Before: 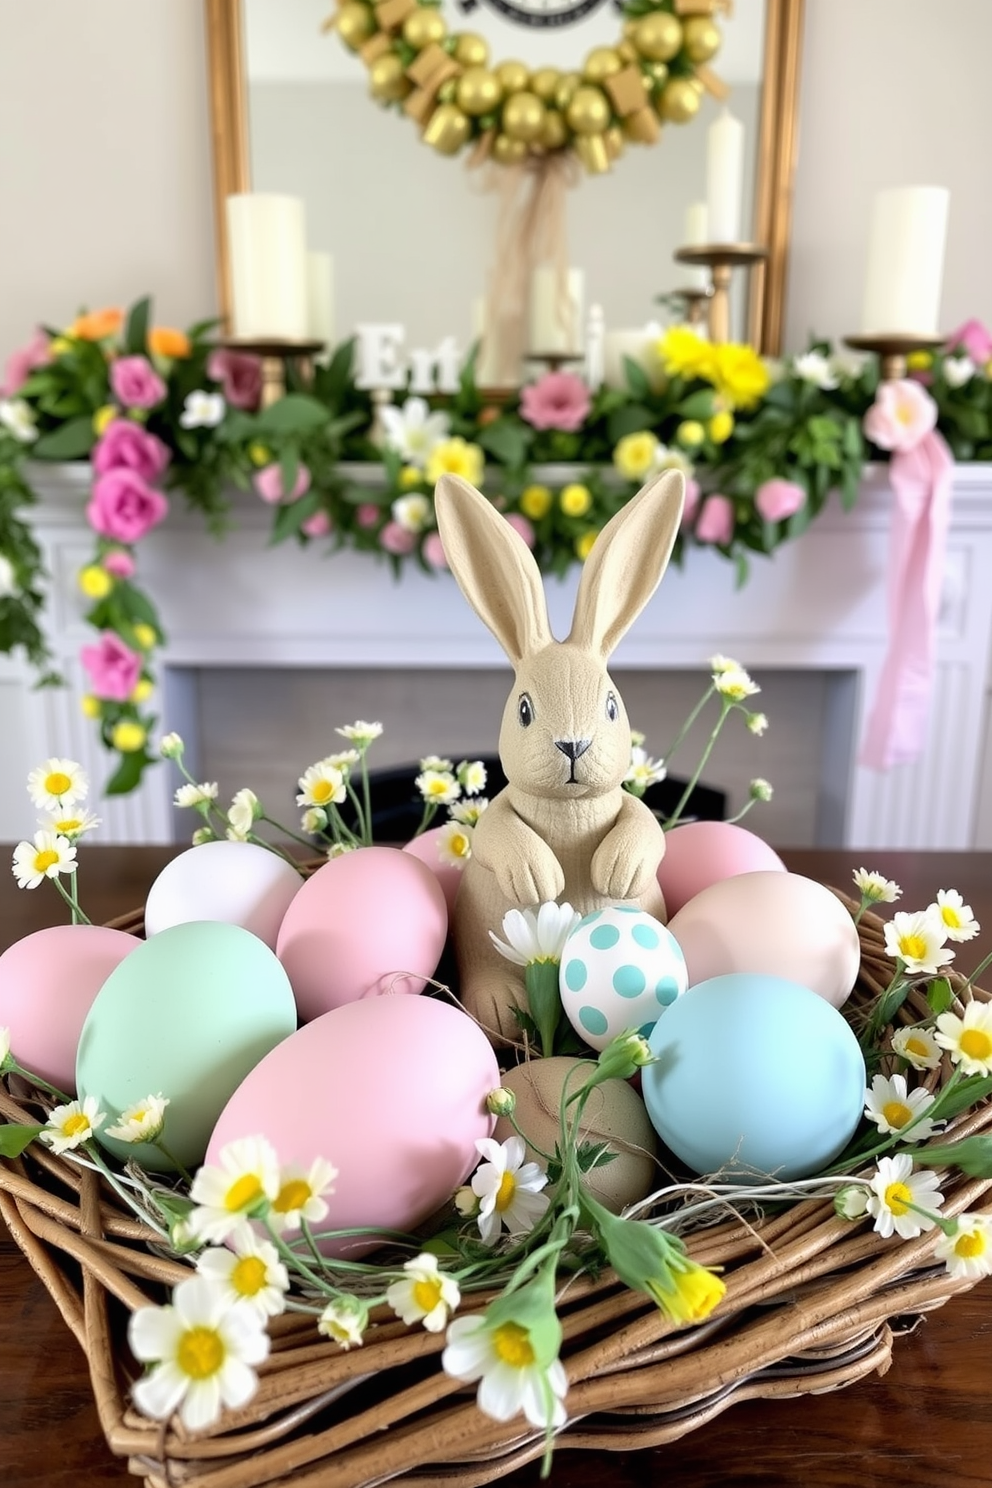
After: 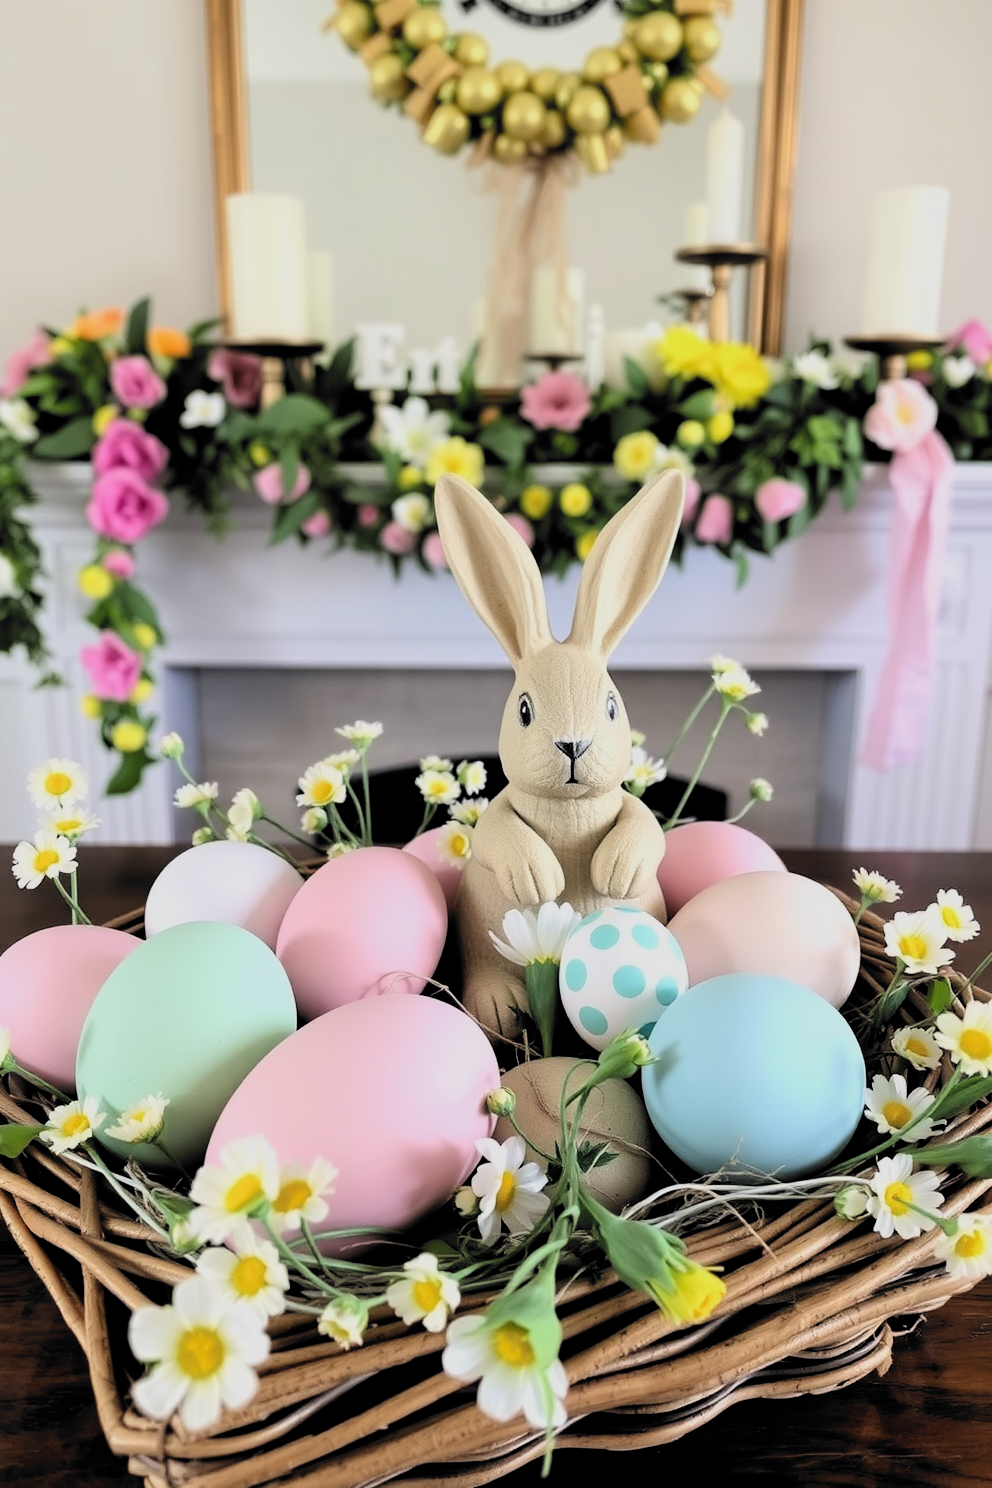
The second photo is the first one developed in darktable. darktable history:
filmic rgb: black relative exposure -5.12 EV, white relative exposure 3.97 EV, hardness 2.89, contrast 1.298, highlights saturation mix -28.79%, color science v6 (2022), iterations of high-quality reconstruction 0
